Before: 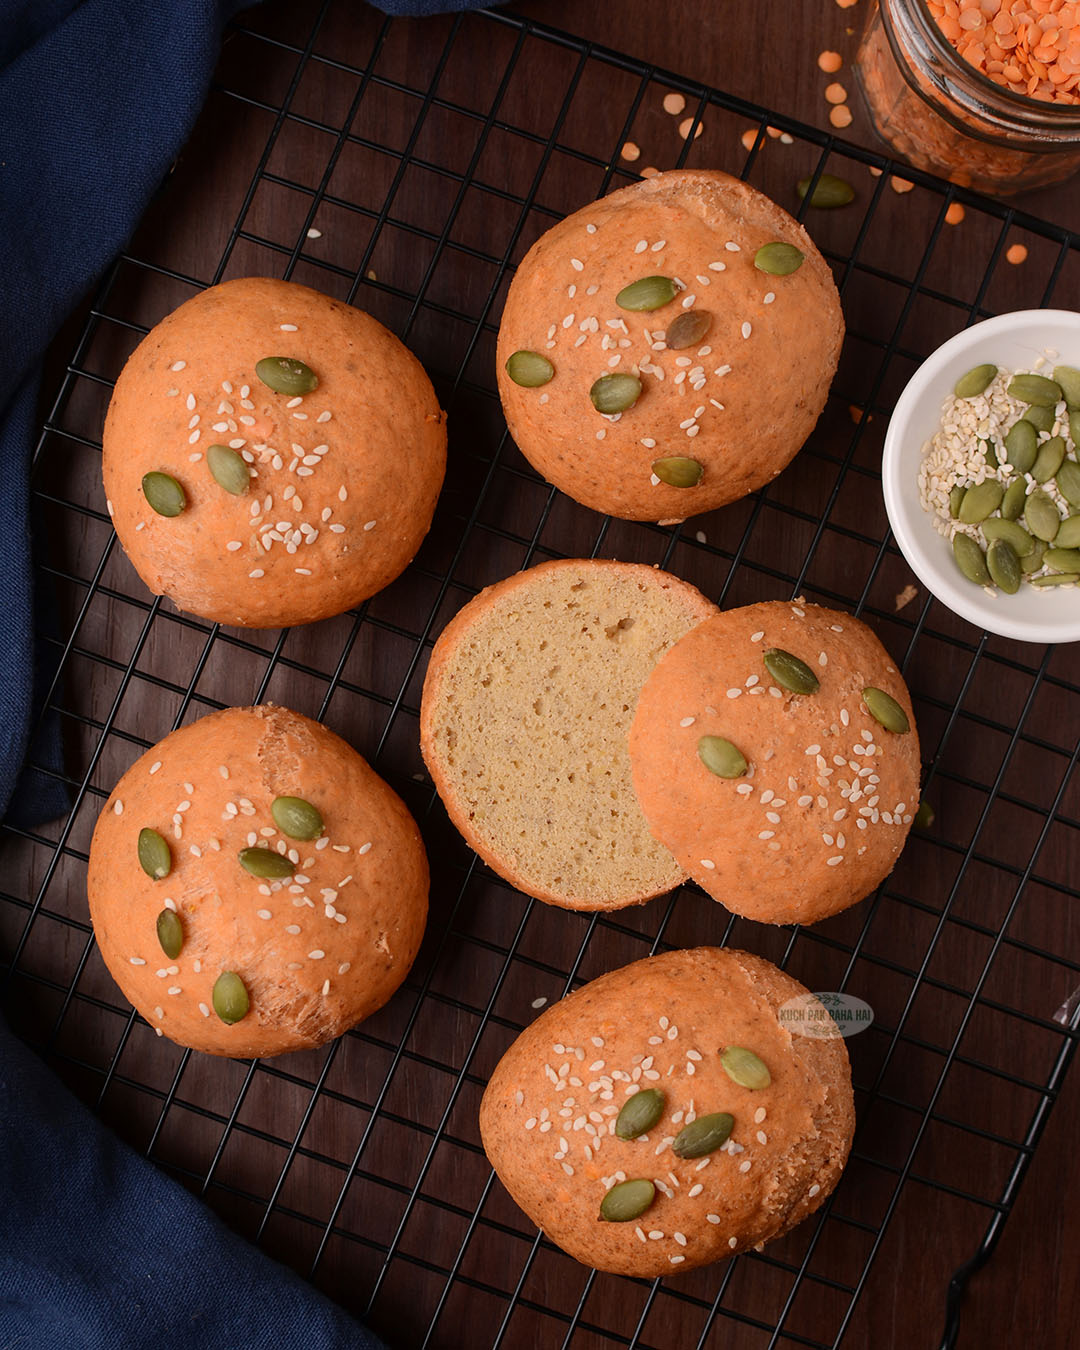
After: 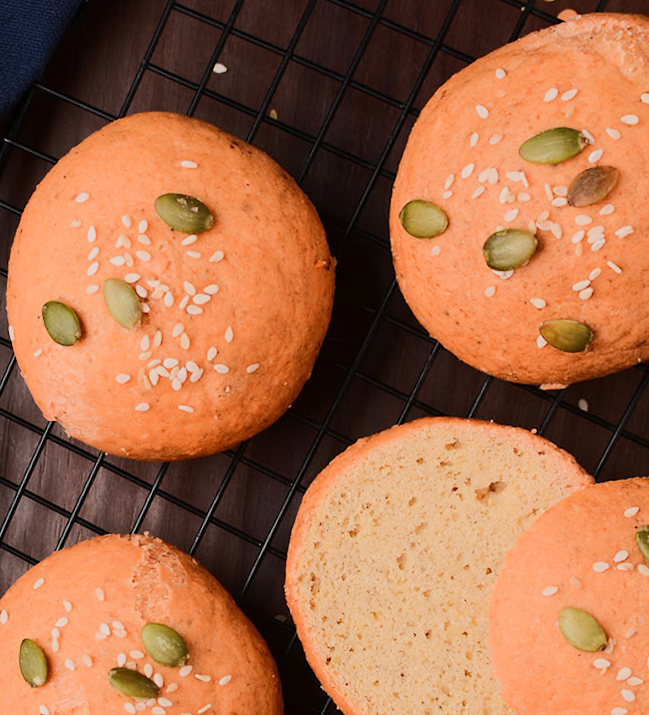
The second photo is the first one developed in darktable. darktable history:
rgb curve: curves: ch0 [(0, 0) (0.284, 0.292) (0.505, 0.644) (1, 1)], compensate middle gray true
rotate and perspective: rotation 0.062°, lens shift (vertical) 0.115, lens shift (horizontal) -0.133, crop left 0.047, crop right 0.94, crop top 0.061, crop bottom 0.94
sigmoid: contrast 1.22, skew 0.65
crop and rotate: angle -4.99°, left 2.122%, top 6.945%, right 27.566%, bottom 30.519%
